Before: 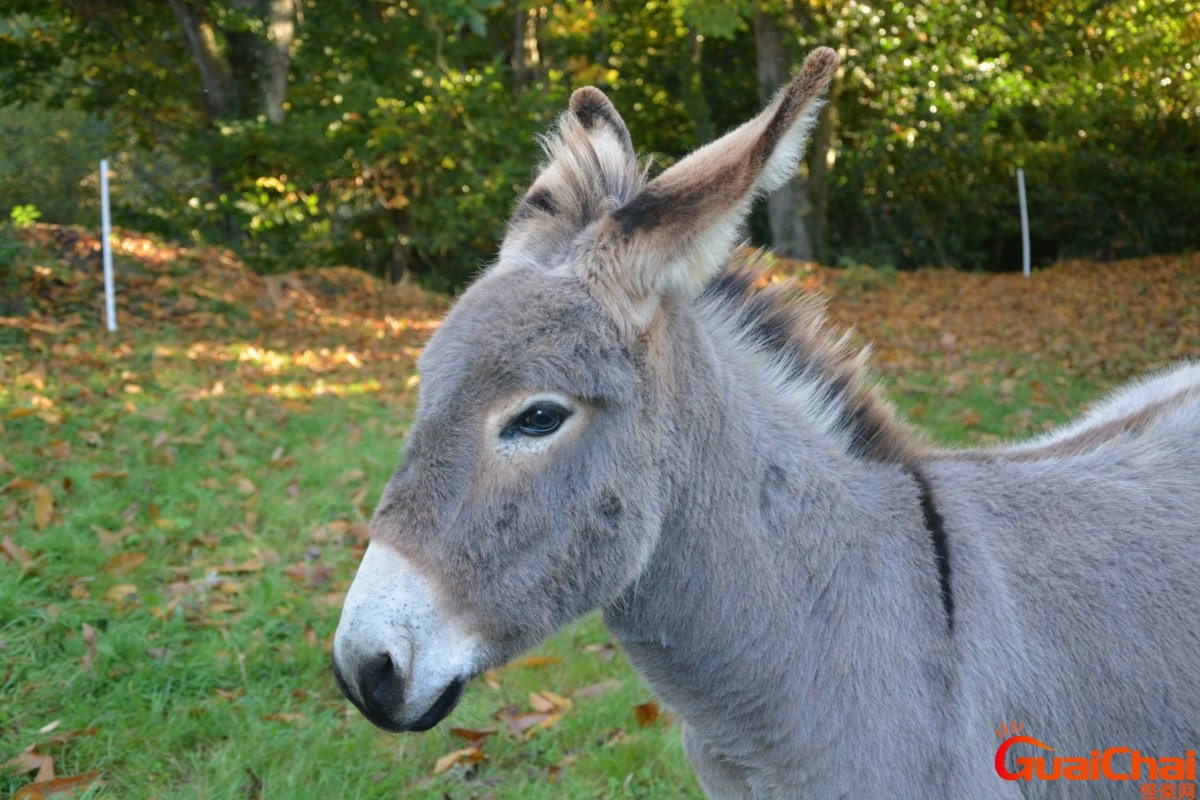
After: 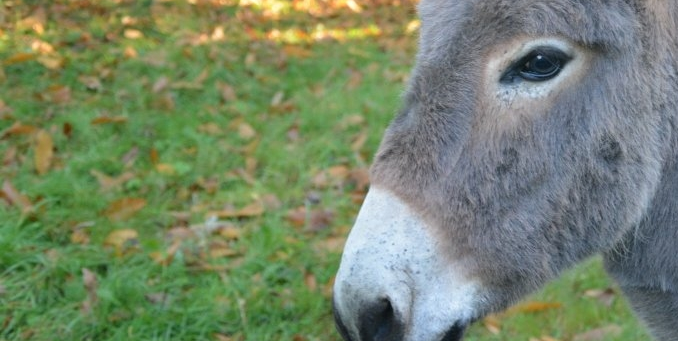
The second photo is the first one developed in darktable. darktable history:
crop: top 44.477%, right 43.434%, bottom 12.847%
